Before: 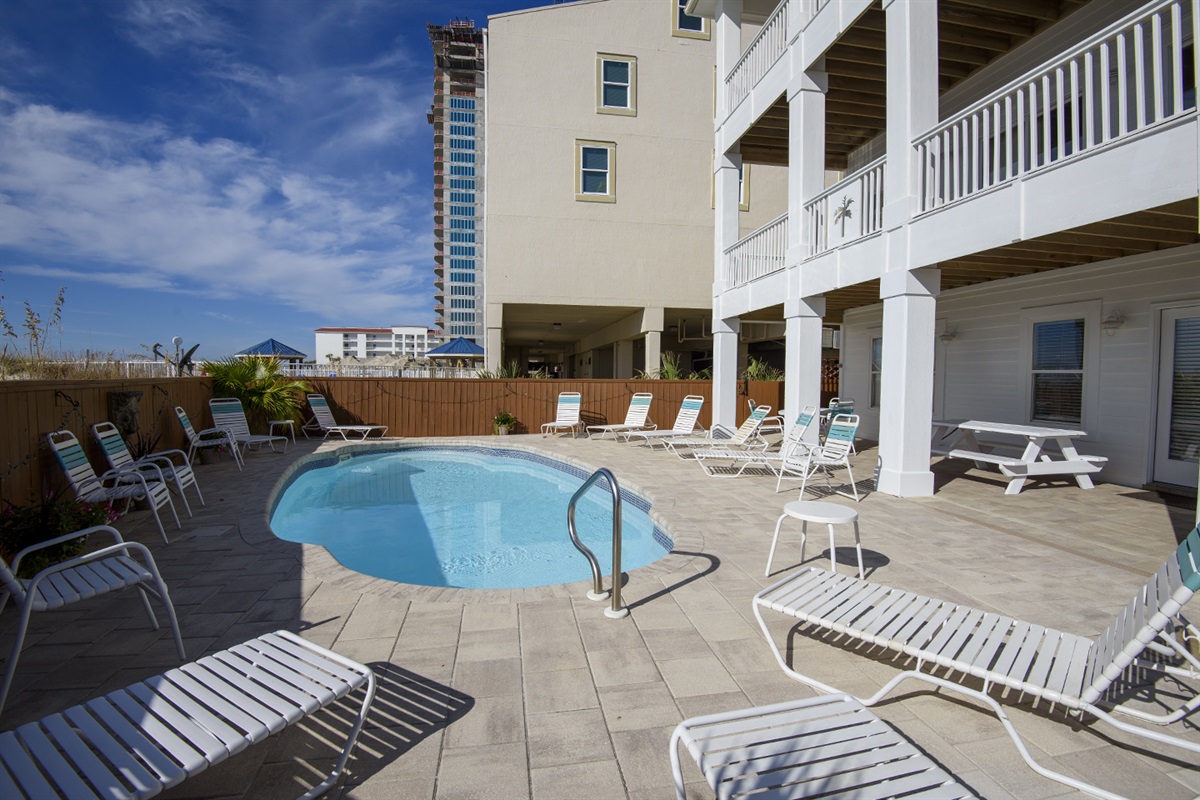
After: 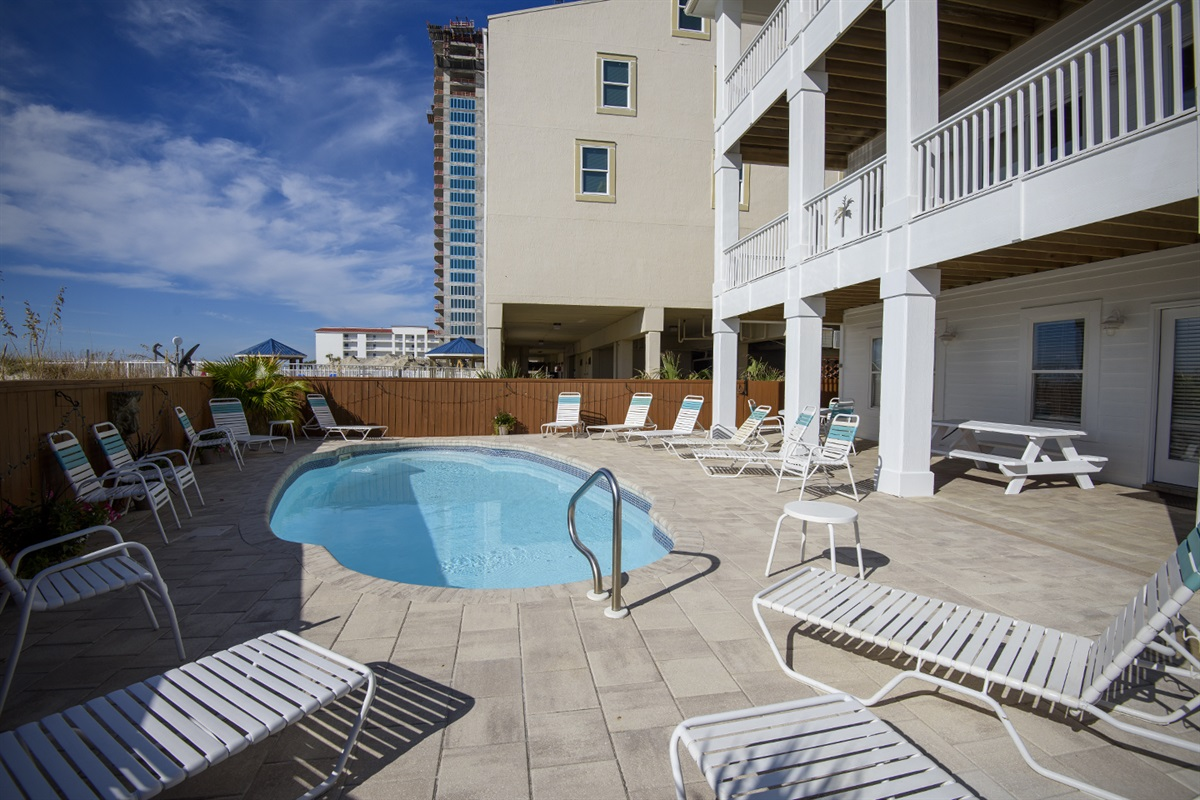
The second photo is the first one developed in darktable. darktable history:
vignetting: saturation -0.017
